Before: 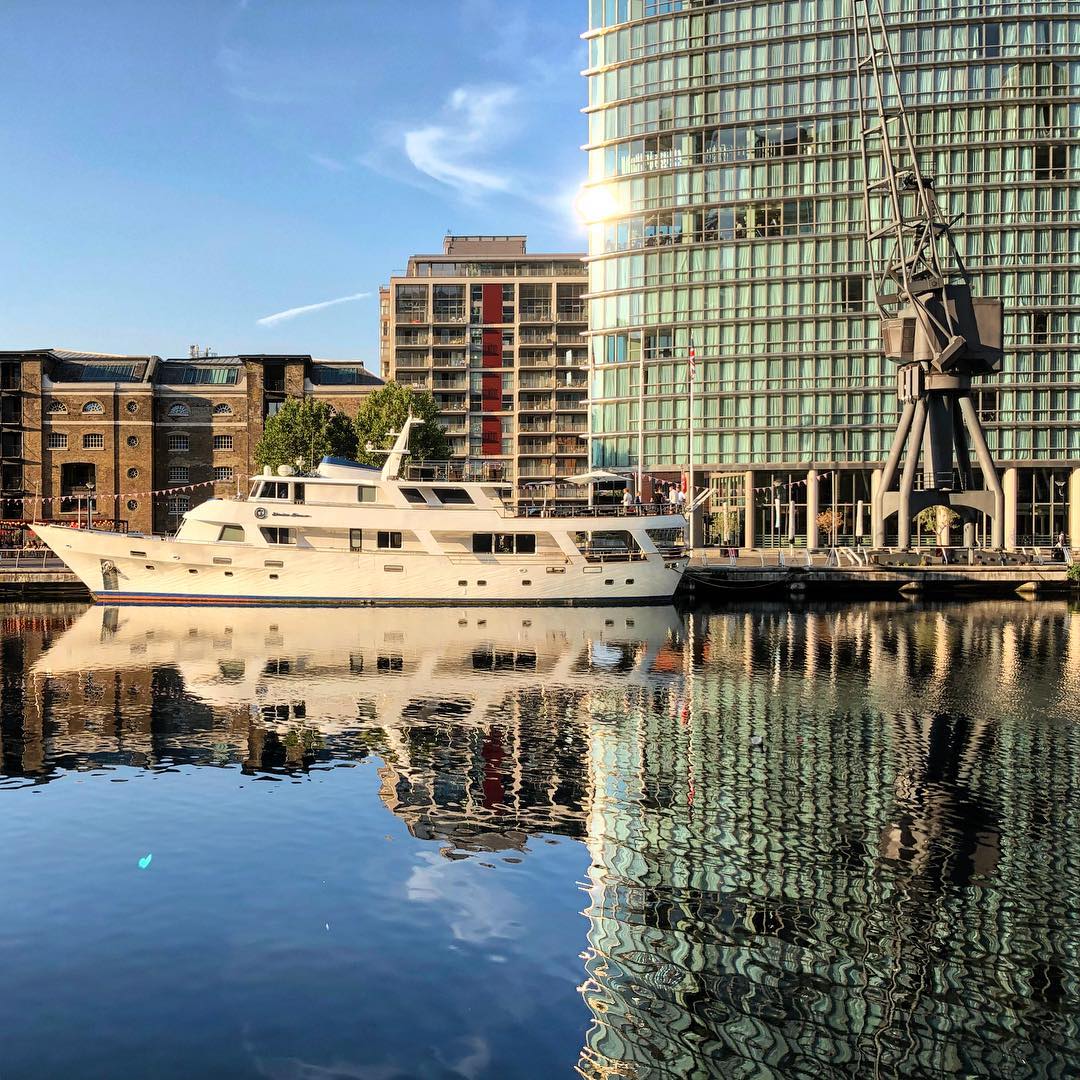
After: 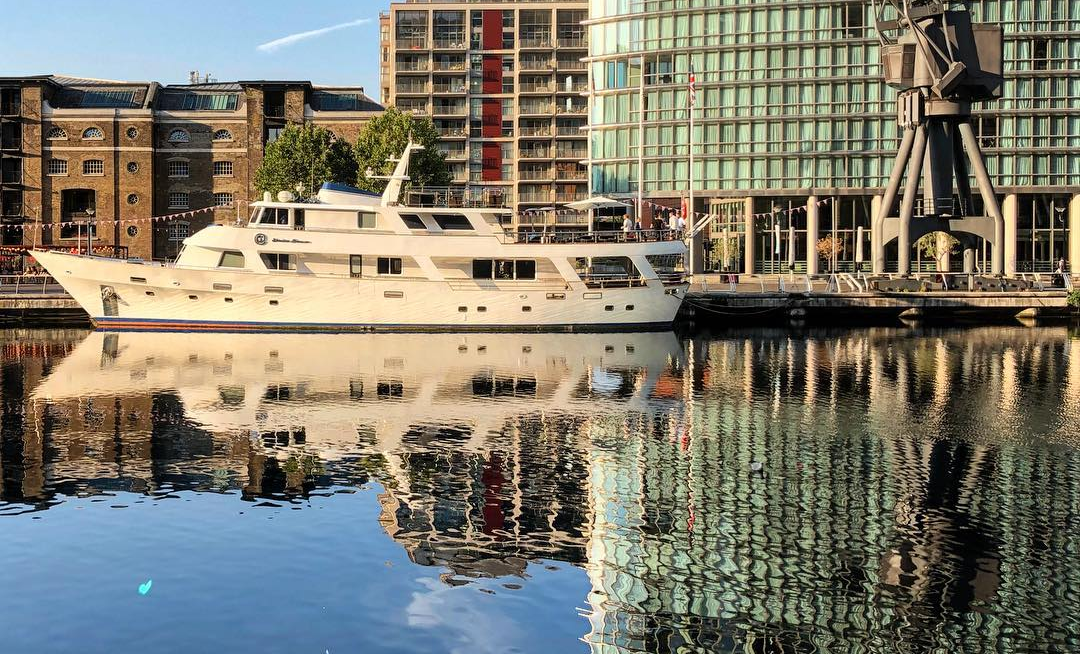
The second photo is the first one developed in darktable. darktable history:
crop and rotate: top 25.427%, bottom 13.98%
